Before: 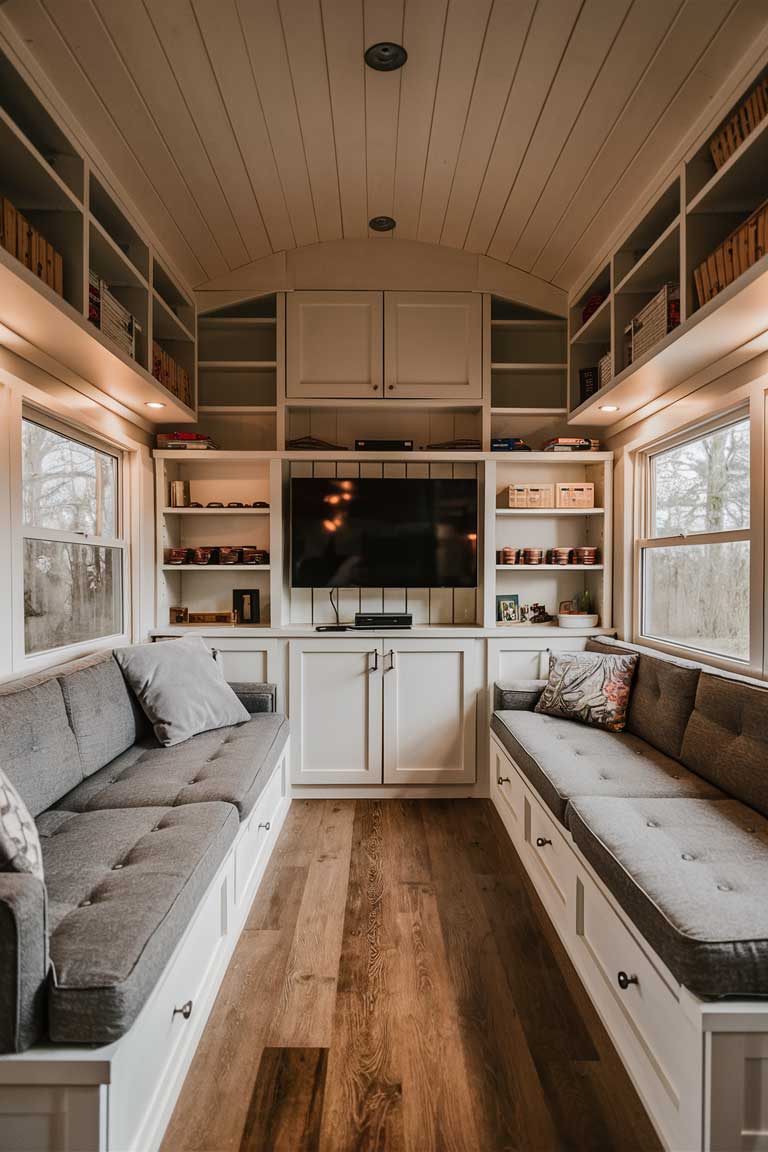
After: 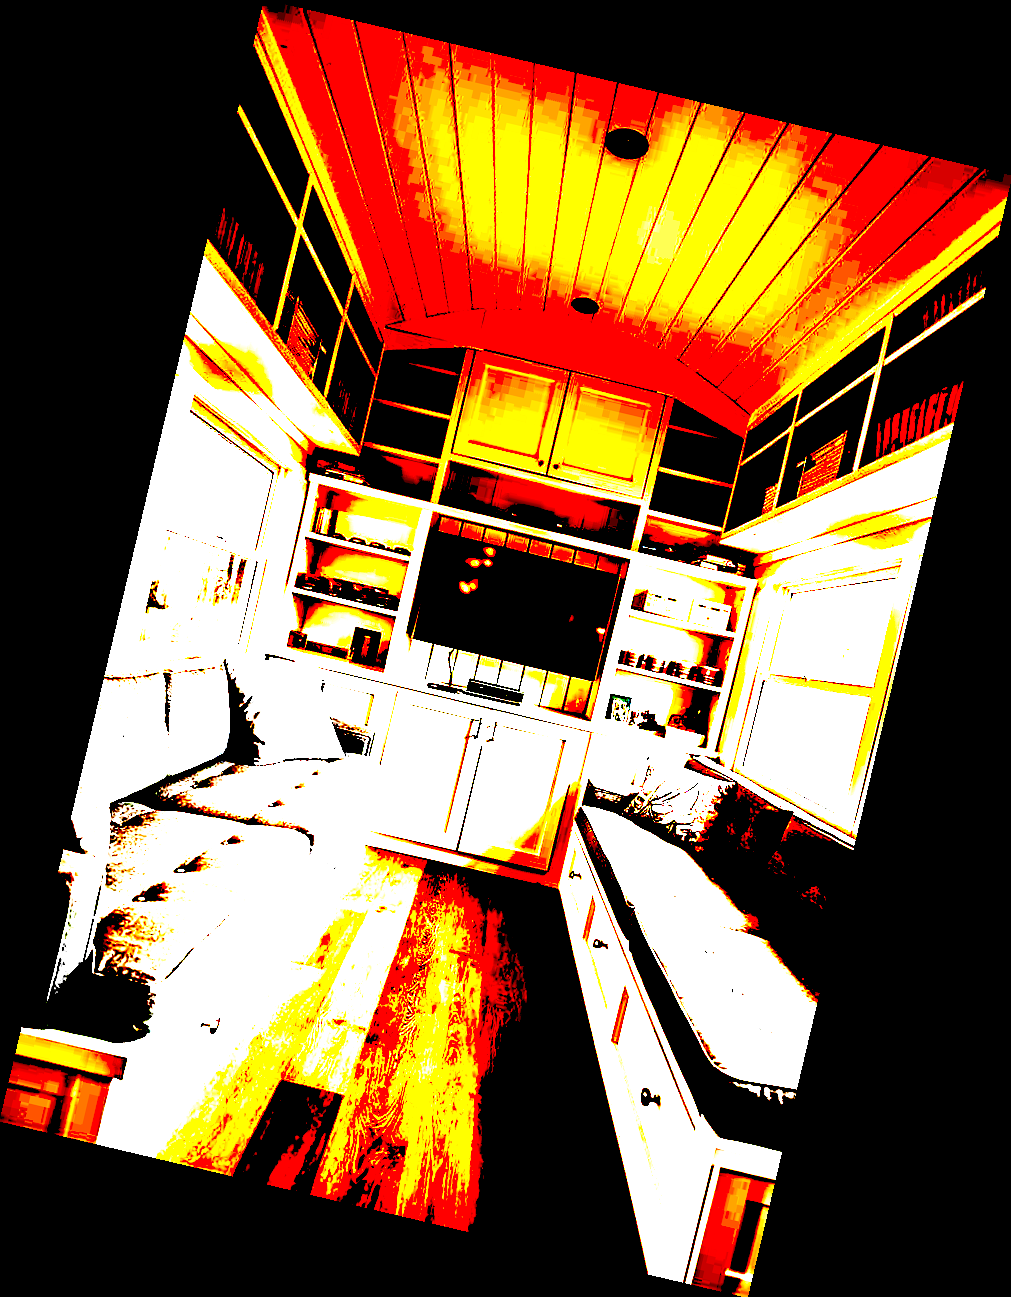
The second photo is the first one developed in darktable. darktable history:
rotate and perspective: rotation 13.27°, automatic cropping off
exposure: black level correction 0.1, exposure 3 EV, compensate highlight preservation false
